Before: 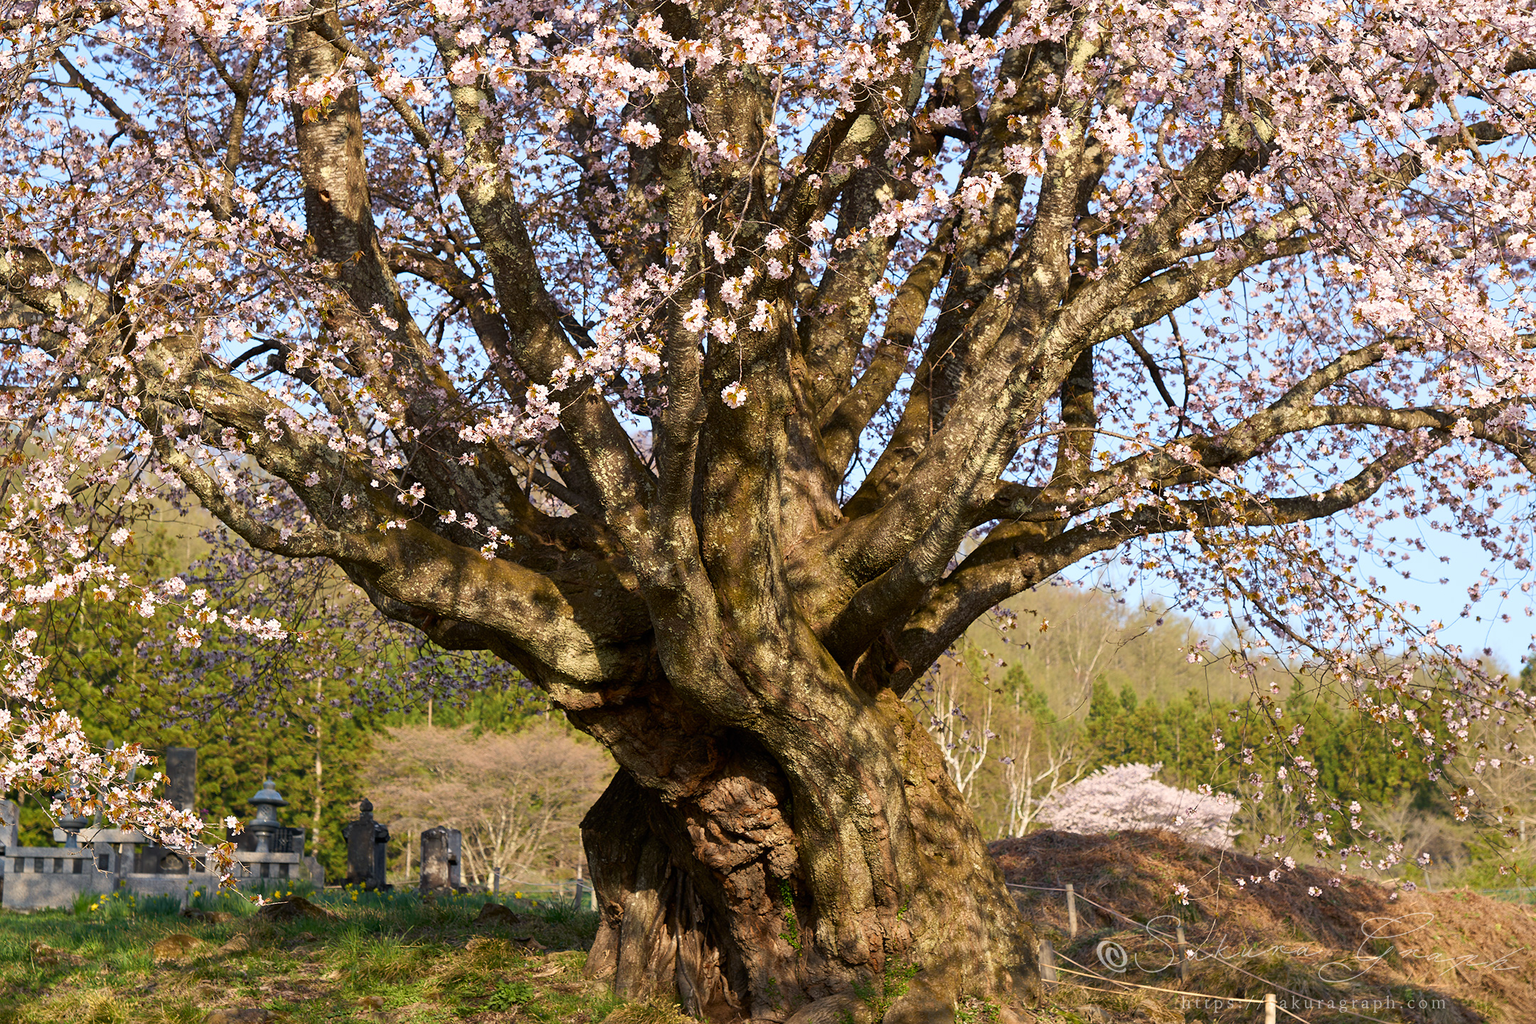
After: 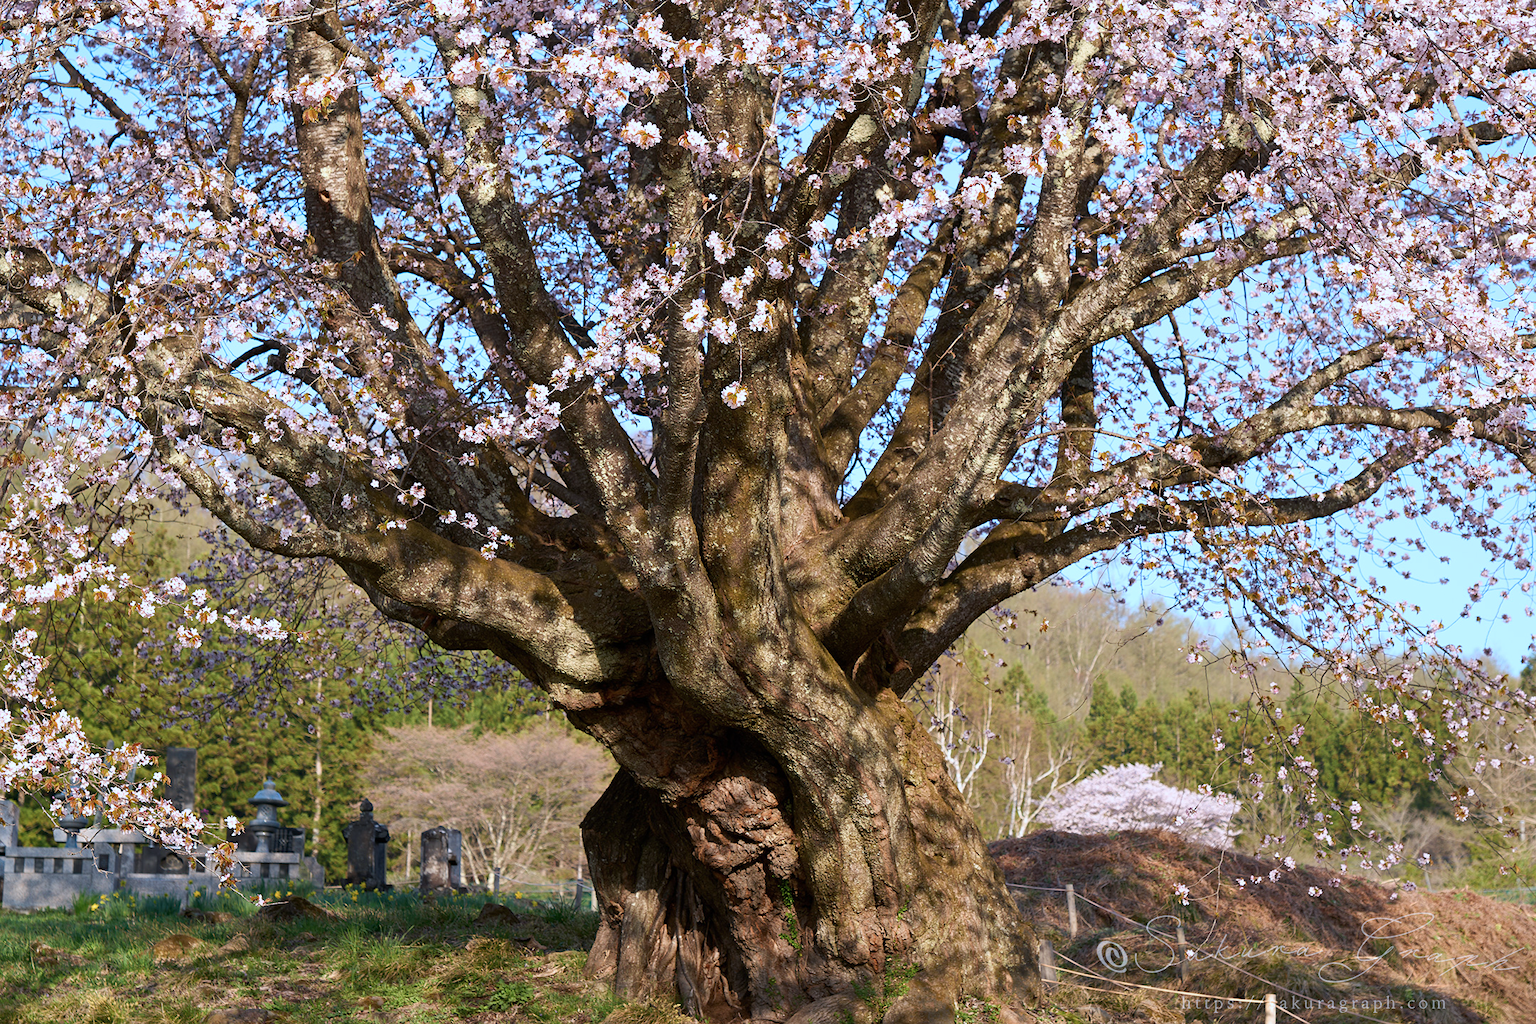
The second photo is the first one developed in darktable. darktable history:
color correction: highlights a* -2.24, highlights b* -18.1
